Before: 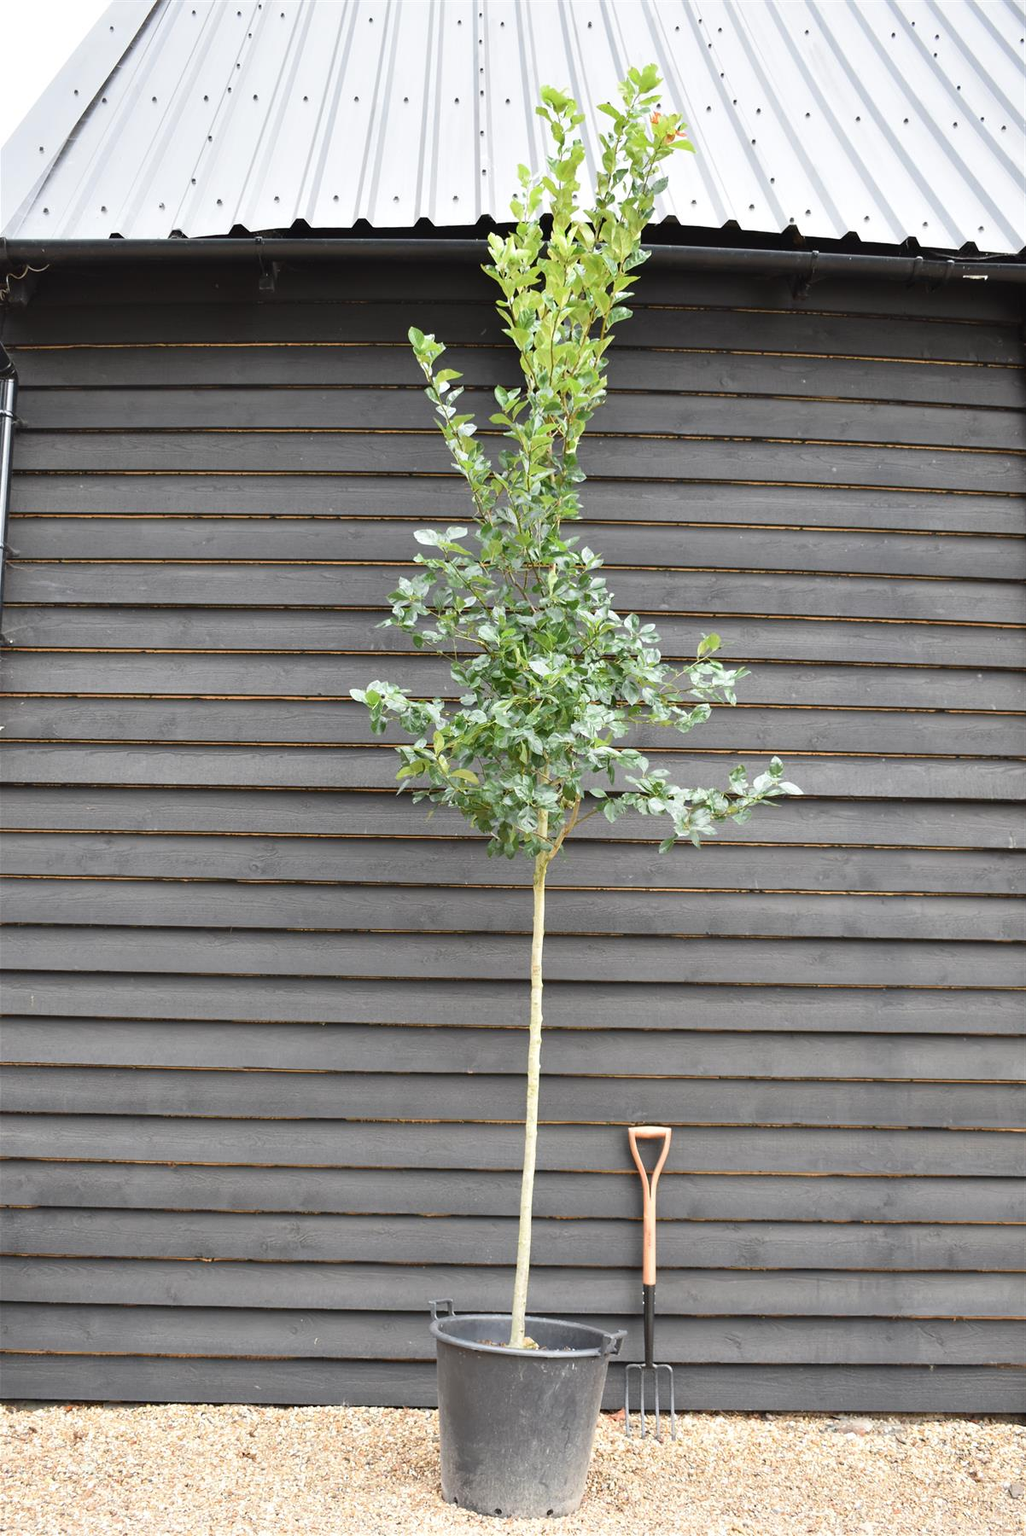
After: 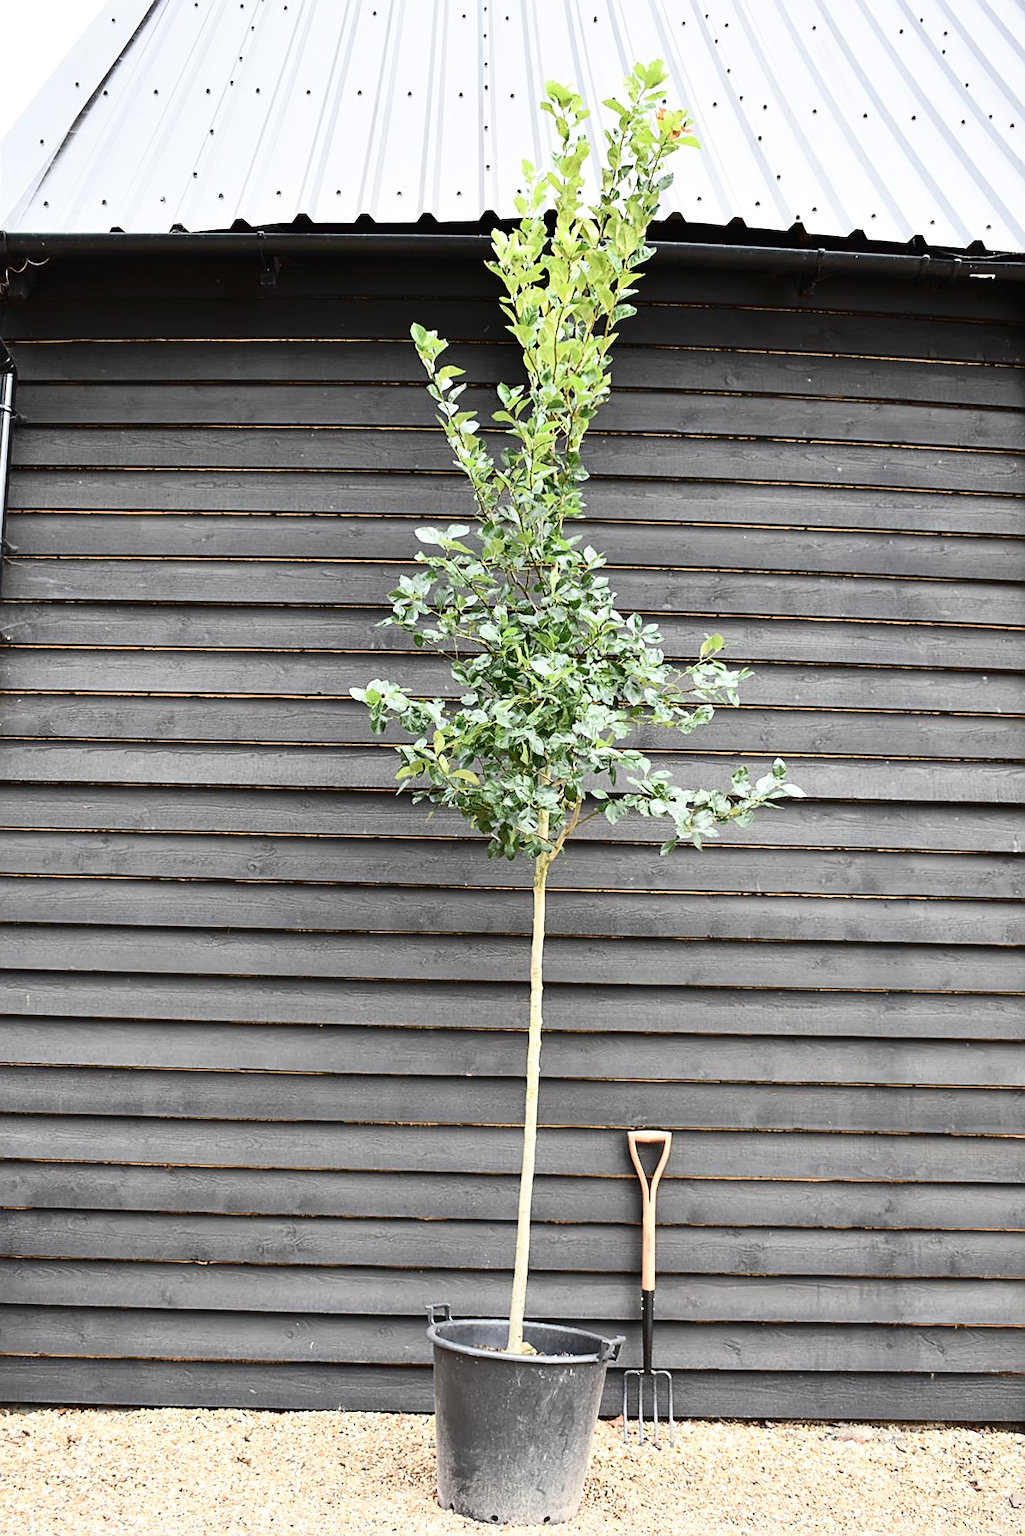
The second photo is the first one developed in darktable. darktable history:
contrast brightness saturation: contrast 0.294
sharpen: on, module defaults
crop and rotate: angle -0.319°
